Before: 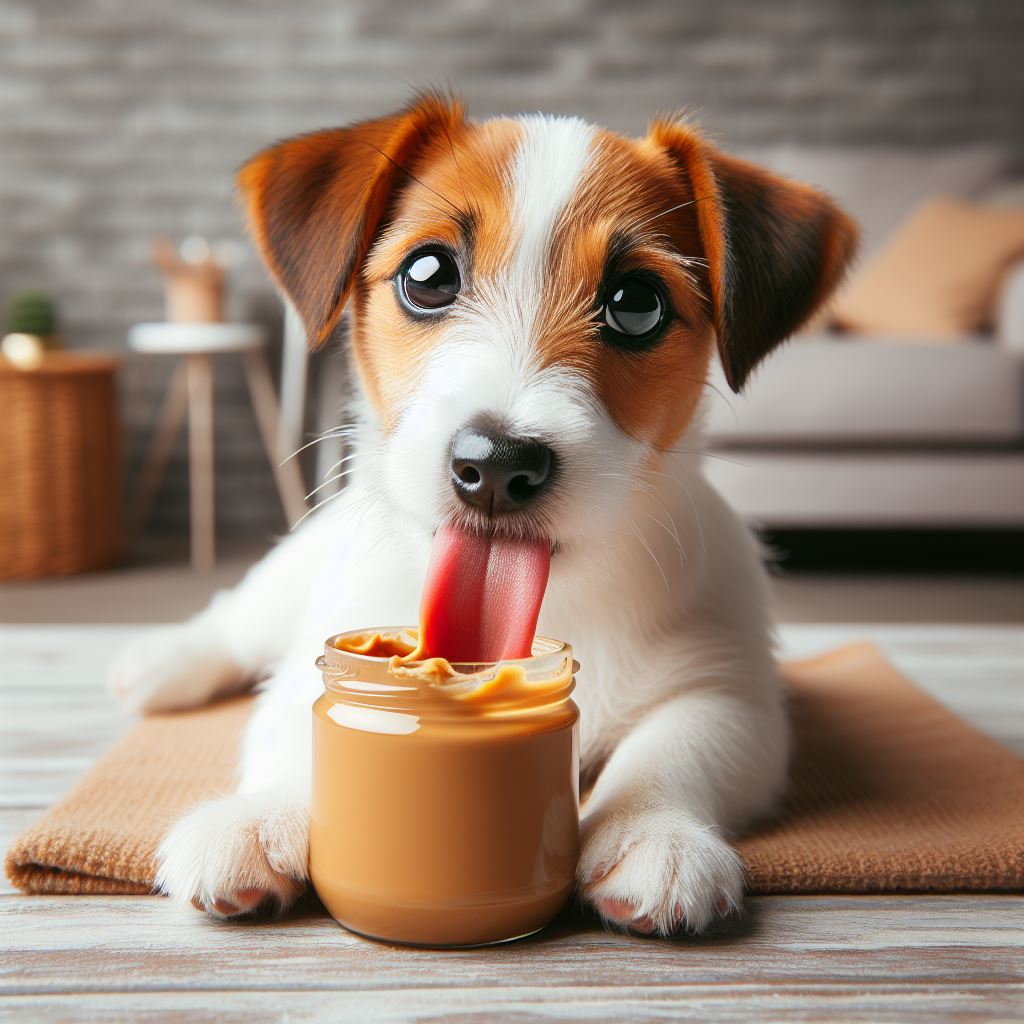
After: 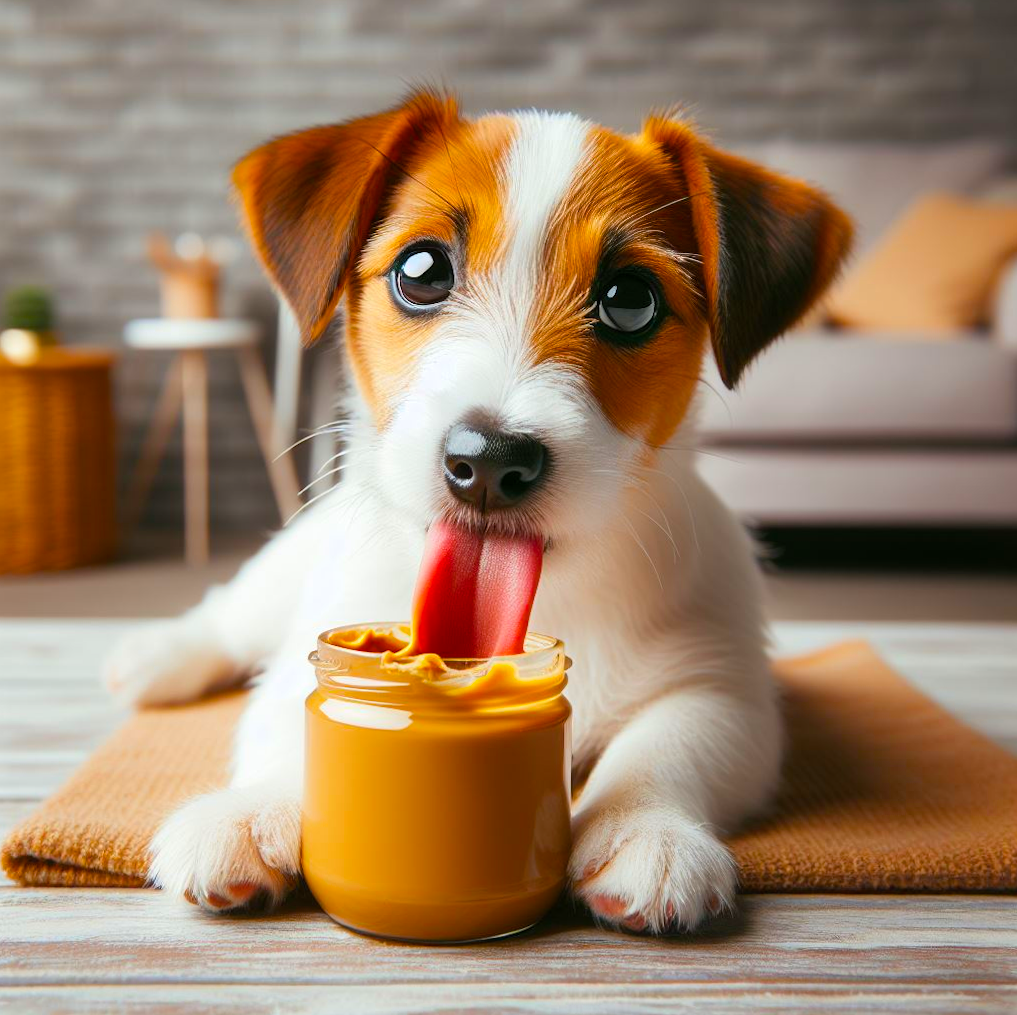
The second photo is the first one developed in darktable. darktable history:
rotate and perspective: rotation 0.192°, lens shift (horizontal) -0.015, crop left 0.005, crop right 0.996, crop top 0.006, crop bottom 0.99
color balance rgb: linear chroma grading › global chroma 15%, perceptual saturation grading › global saturation 30%
